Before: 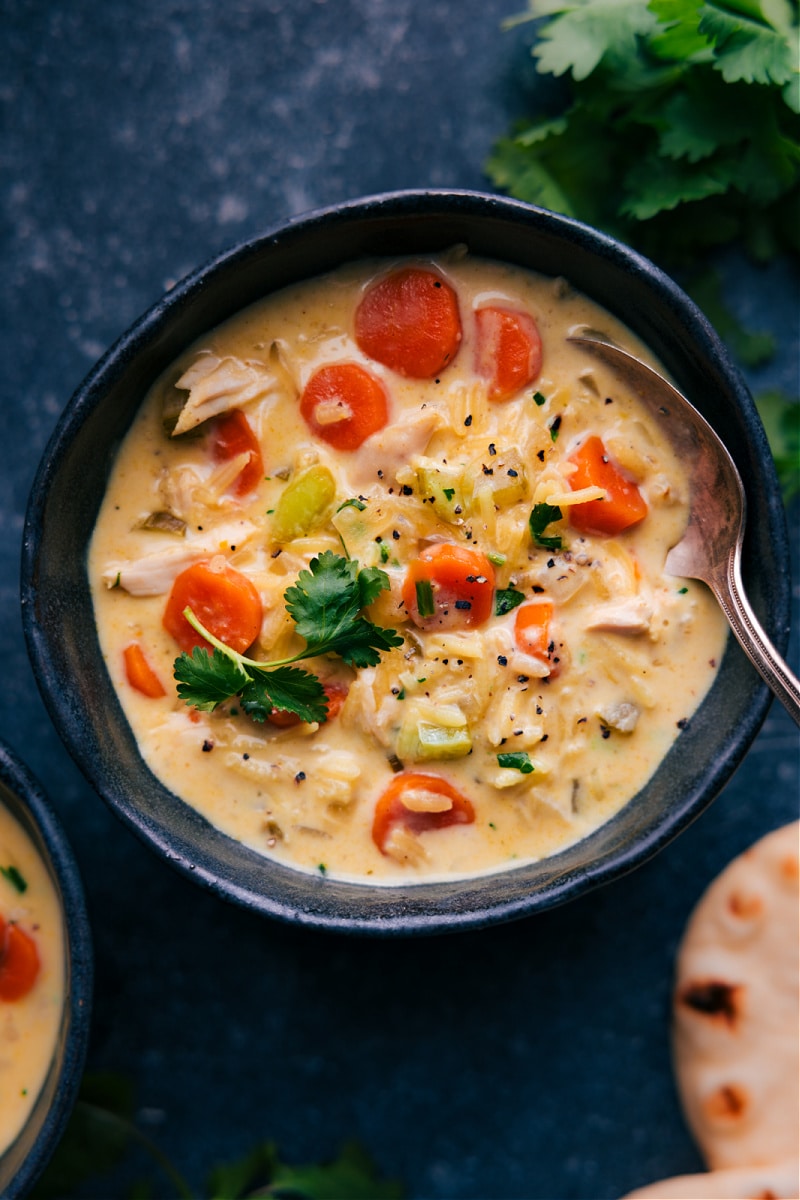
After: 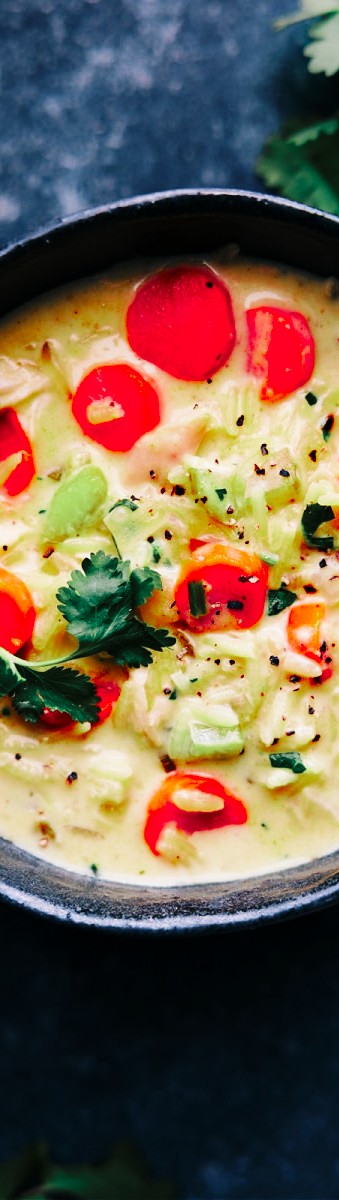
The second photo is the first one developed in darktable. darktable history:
color zones: curves: ch0 [(0, 0.466) (0.128, 0.466) (0.25, 0.5) (0.375, 0.456) (0.5, 0.5) (0.625, 0.5) (0.737, 0.652) (0.875, 0.5)]; ch1 [(0, 0.603) (0.125, 0.618) (0.261, 0.348) (0.372, 0.353) (0.497, 0.363) (0.611, 0.45) (0.731, 0.427) (0.875, 0.518) (0.998, 0.652)]; ch2 [(0, 0.559) (0.125, 0.451) (0.253, 0.564) (0.37, 0.578) (0.5, 0.466) (0.625, 0.471) (0.731, 0.471) (0.88, 0.485)], mix 25.54%
contrast equalizer: y [[0.5 ×6], [0.5 ×6], [0.5, 0.5, 0.501, 0.545, 0.707, 0.863], [0 ×6], [0 ×6]], mix 0.342
base curve: curves: ch0 [(0, 0) (0.036, 0.025) (0.121, 0.166) (0.206, 0.329) (0.605, 0.79) (1, 1)], exposure shift 0.571, preserve colors none
crop: left 28.536%, right 29.077%
